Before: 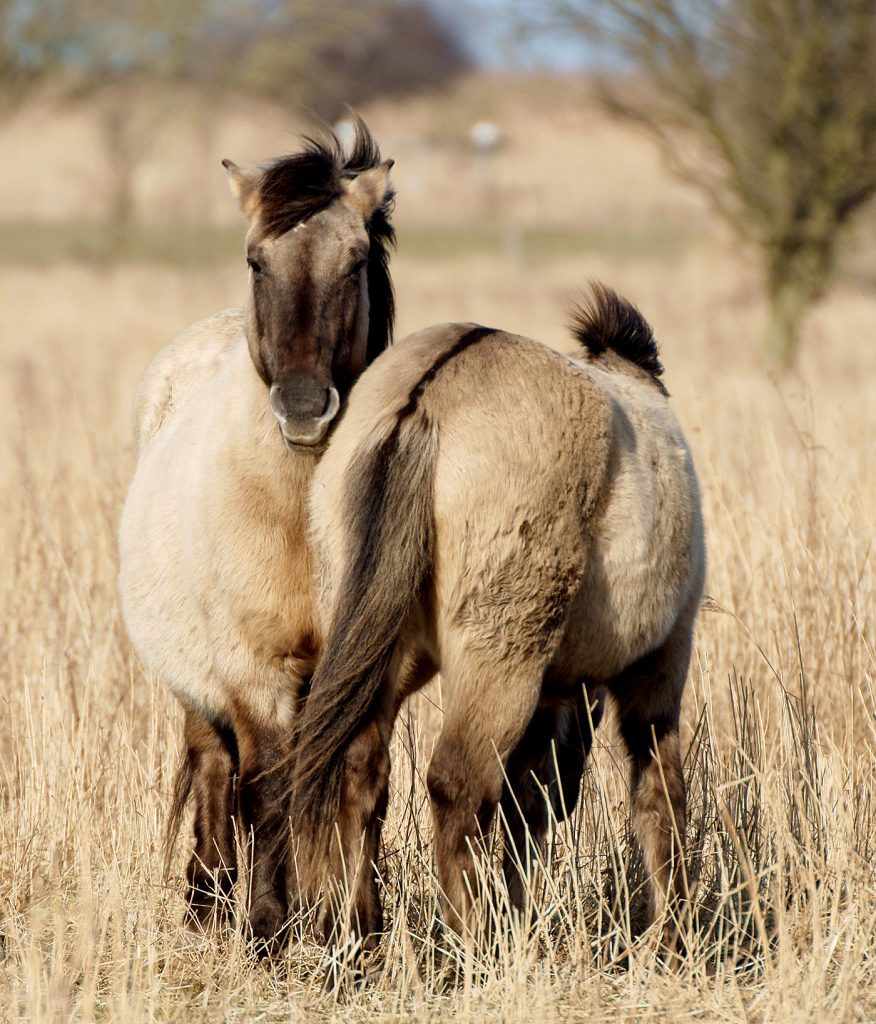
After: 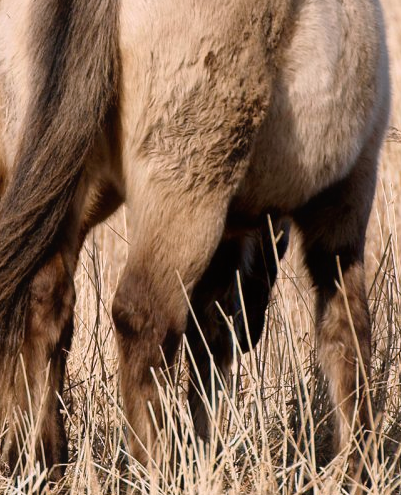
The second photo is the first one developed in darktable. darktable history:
contrast equalizer: octaves 7, y [[0.6 ×6], [0.55 ×6], [0 ×6], [0 ×6], [0 ×6]], mix -0.3
white balance: red 1.05, blue 1.072
crop: left 35.976%, top 45.819%, right 18.162%, bottom 5.807%
